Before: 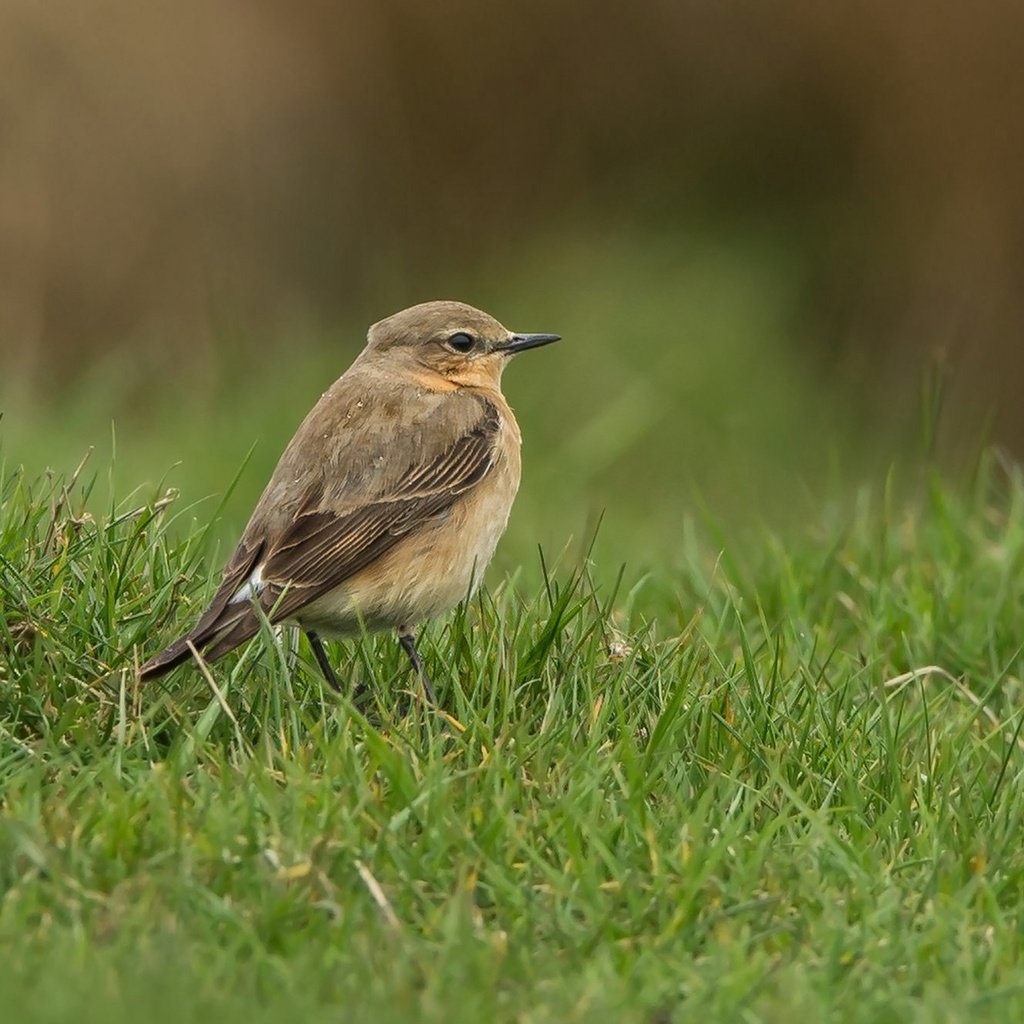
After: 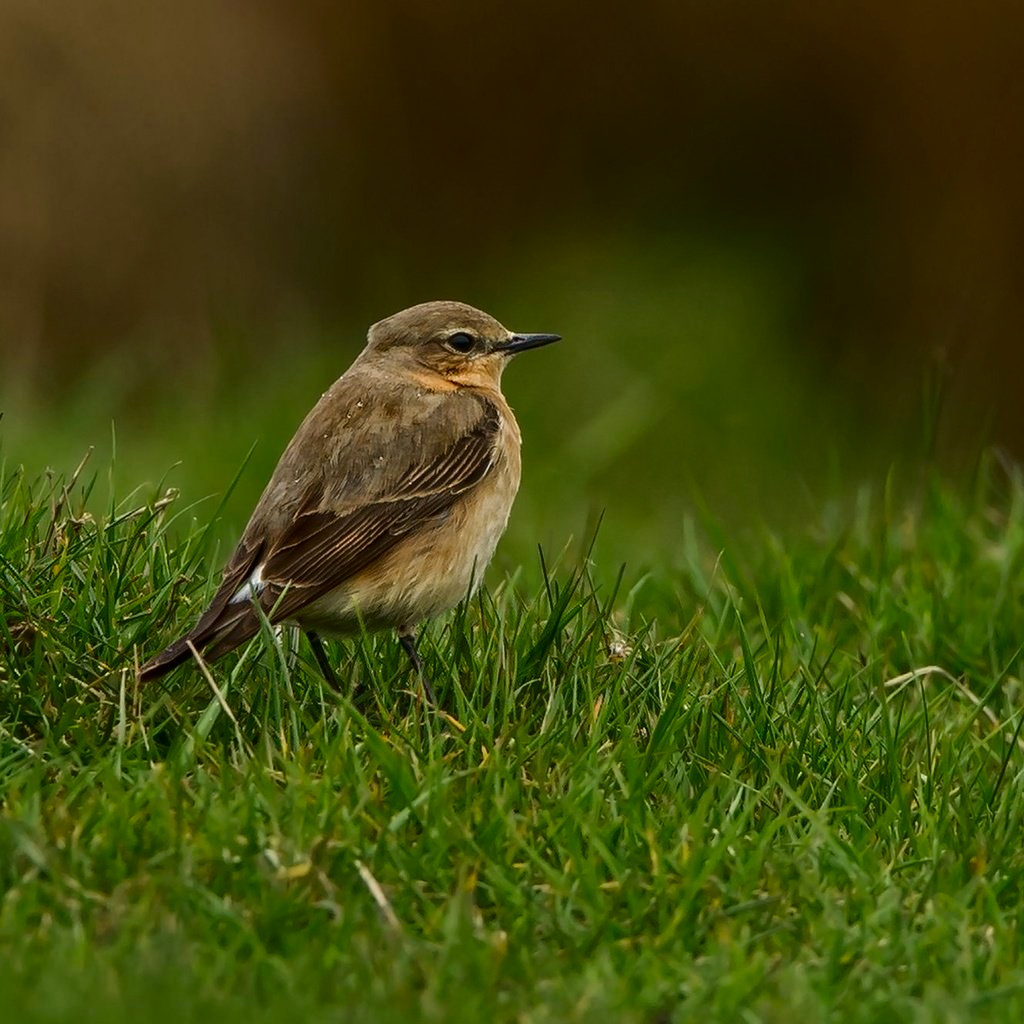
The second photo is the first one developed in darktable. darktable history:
contrast brightness saturation: contrast 0.098, brightness -0.276, saturation 0.142
